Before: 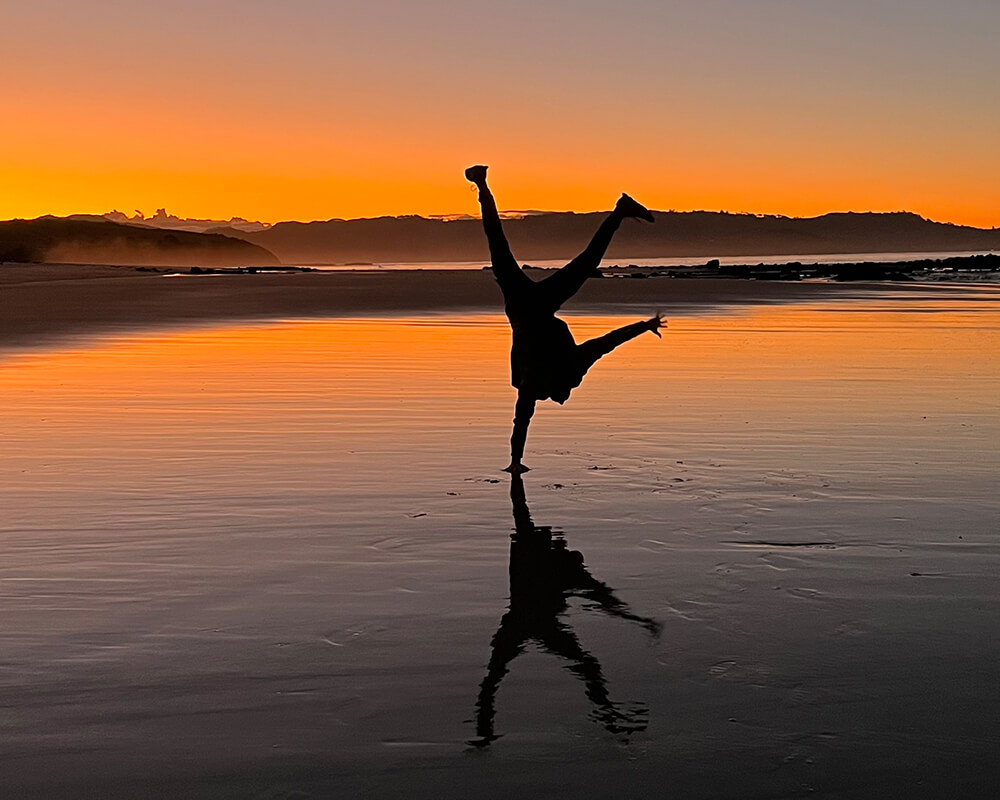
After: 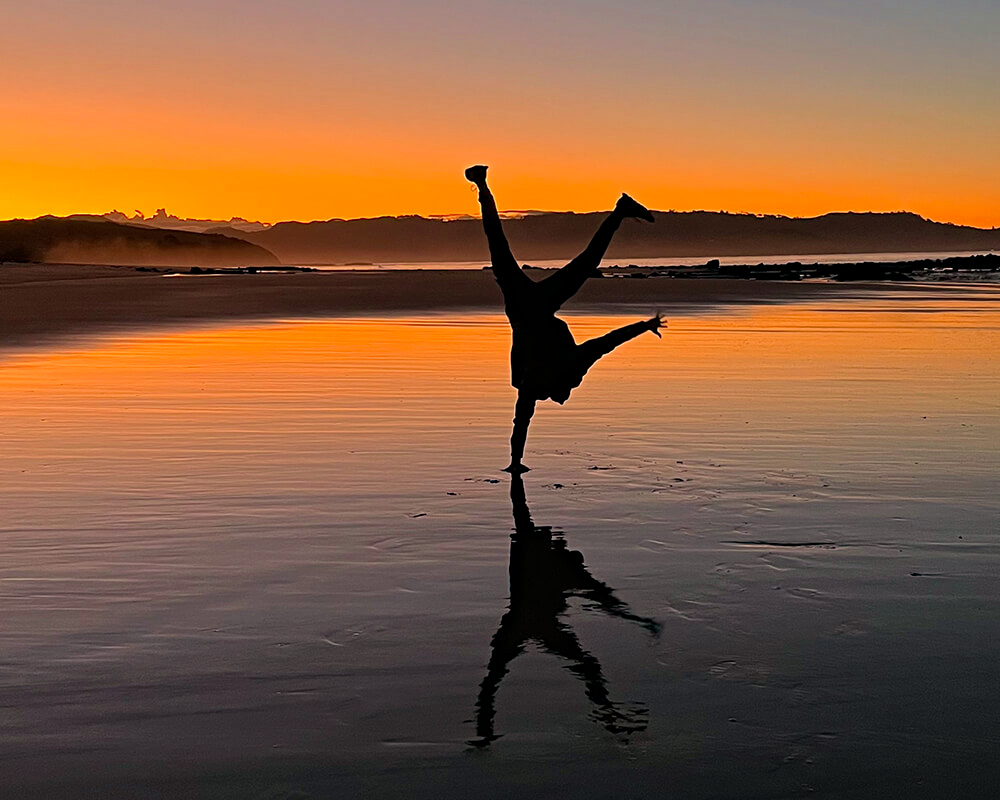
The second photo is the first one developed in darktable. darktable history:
haze removal: compatibility mode true, adaptive false
velvia: on, module defaults
